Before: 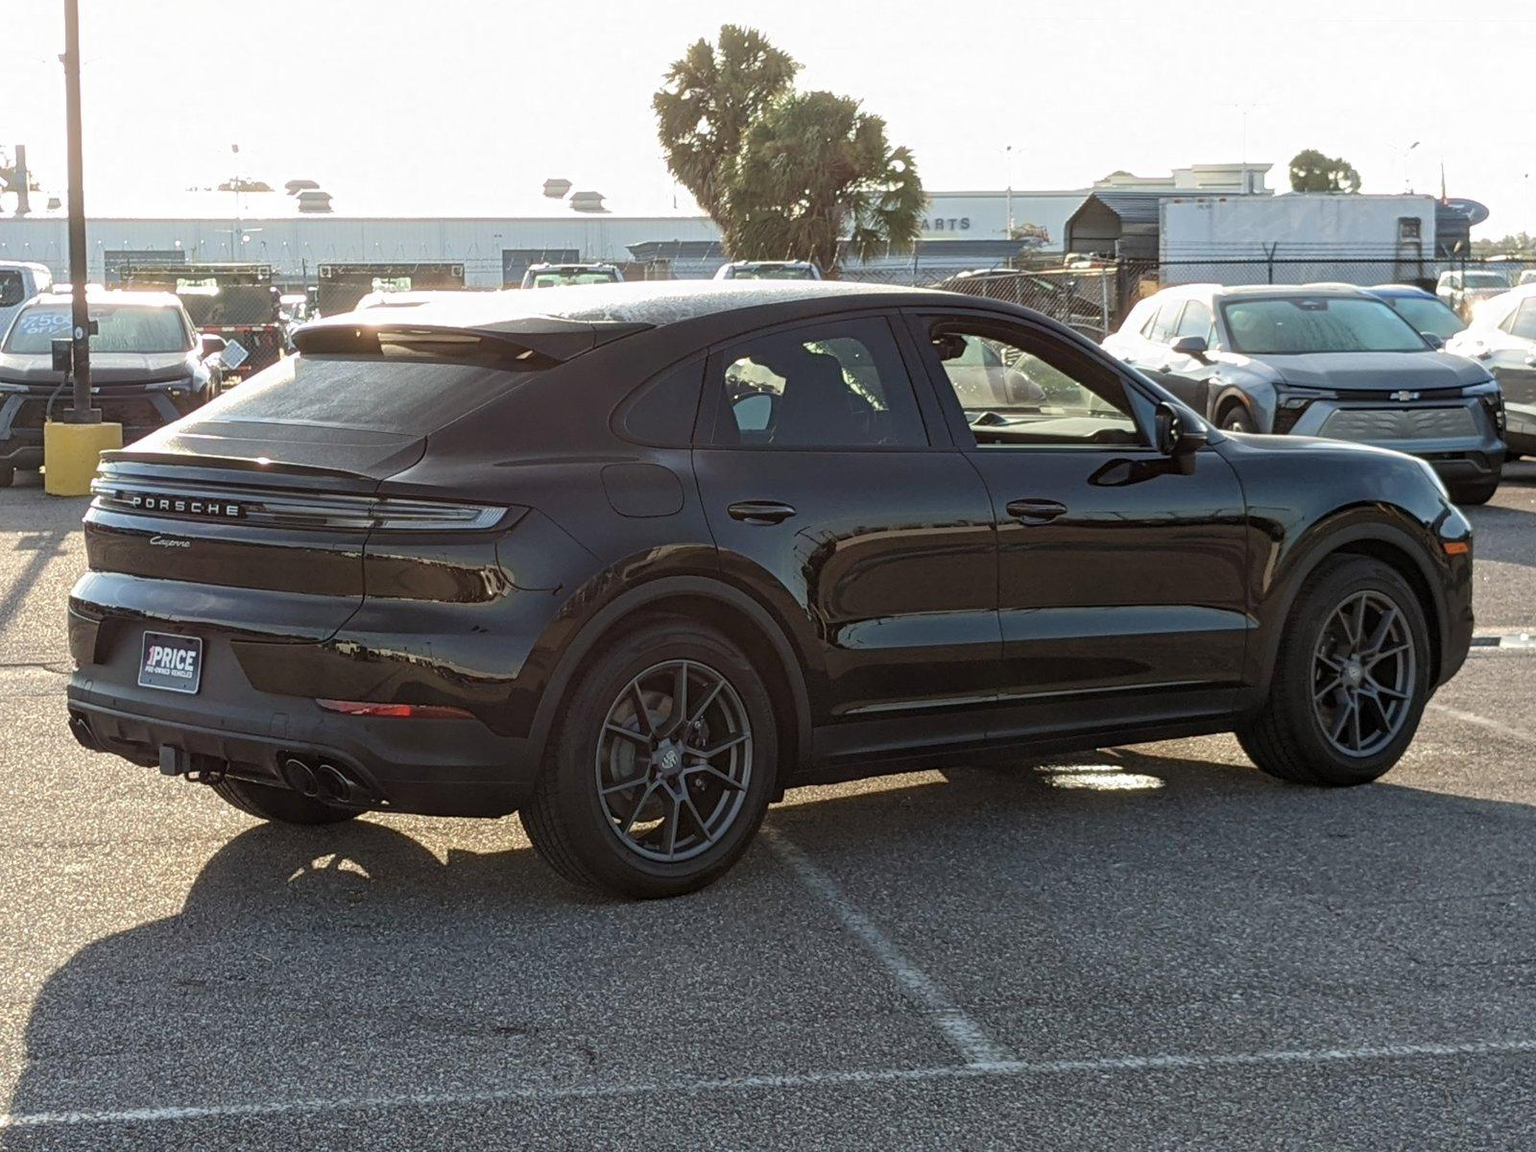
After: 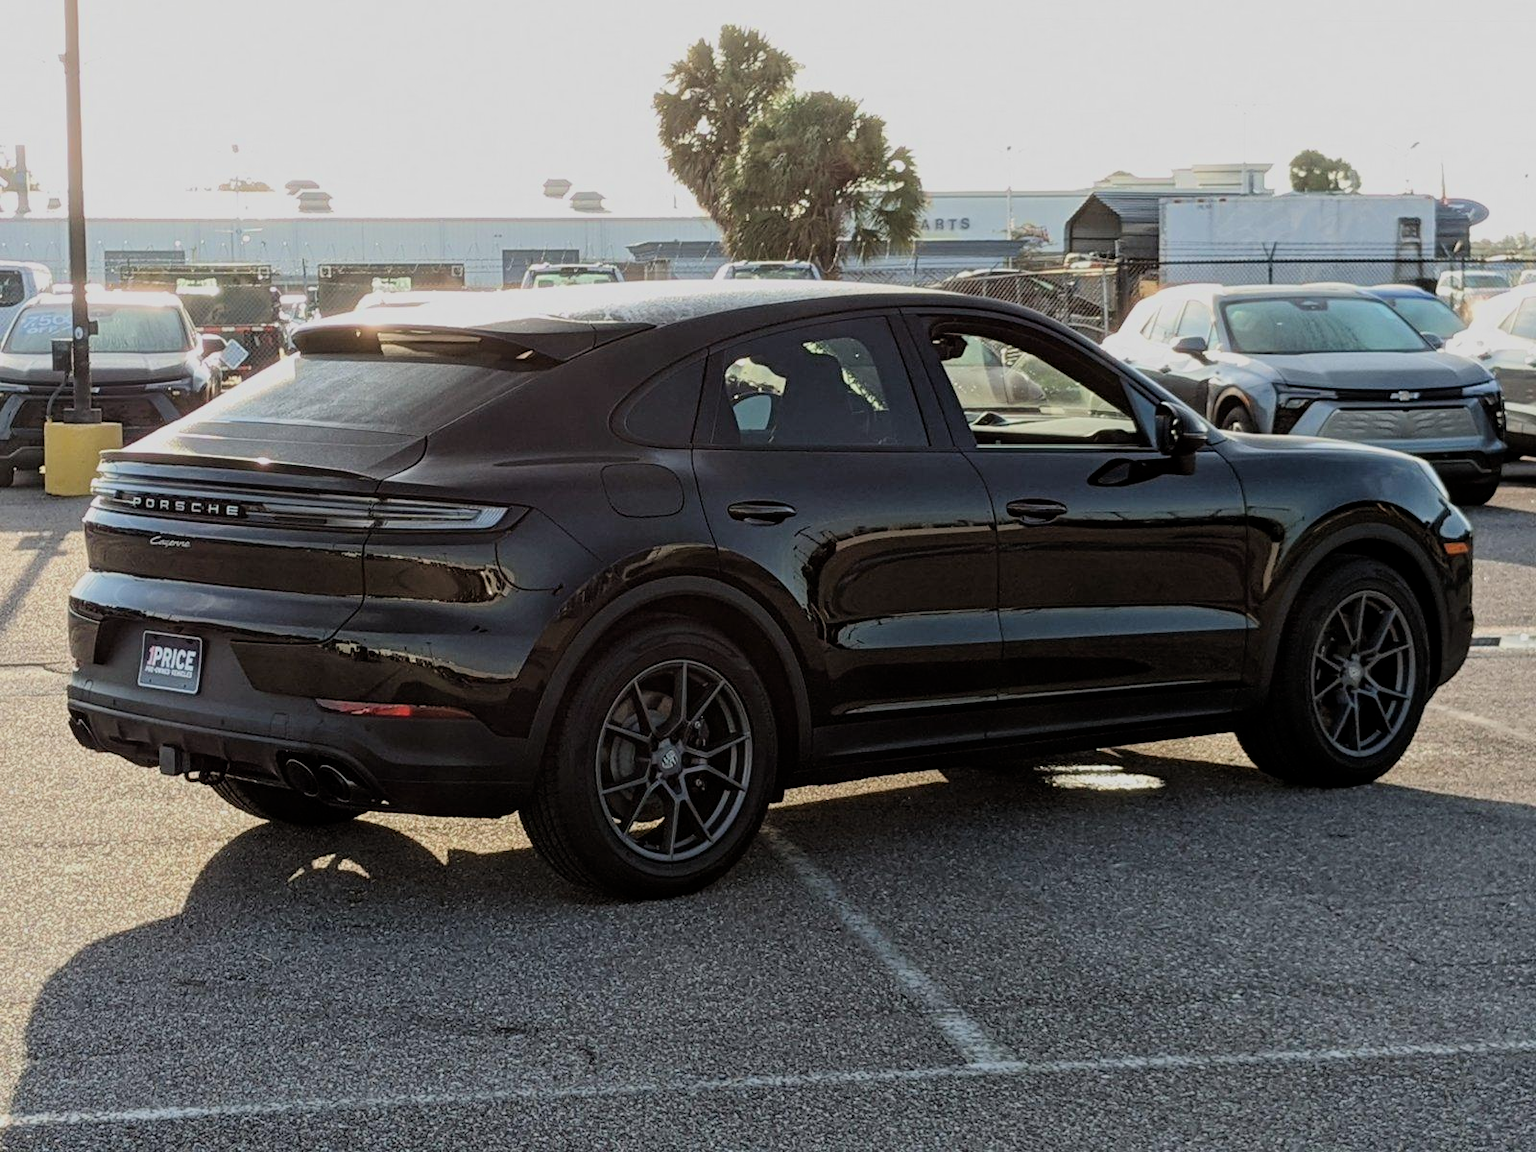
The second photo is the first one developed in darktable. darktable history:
filmic rgb: middle gray luminance 28.99%, black relative exposure -10.26 EV, white relative exposure 5.49 EV, target black luminance 0%, hardness 3.93, latitude 2.39%, contrast 1.121, highlights saturation mix 6.14%, shadows ↔ highlights balance 14.74%, color science v6 (2022)
